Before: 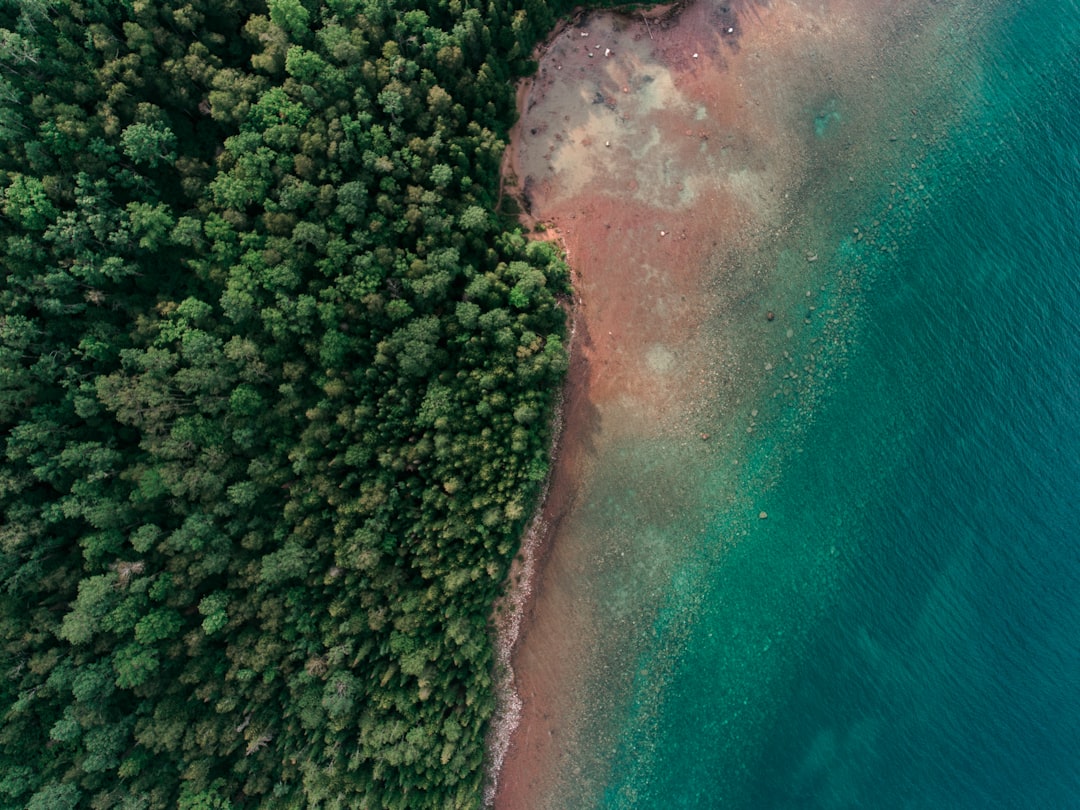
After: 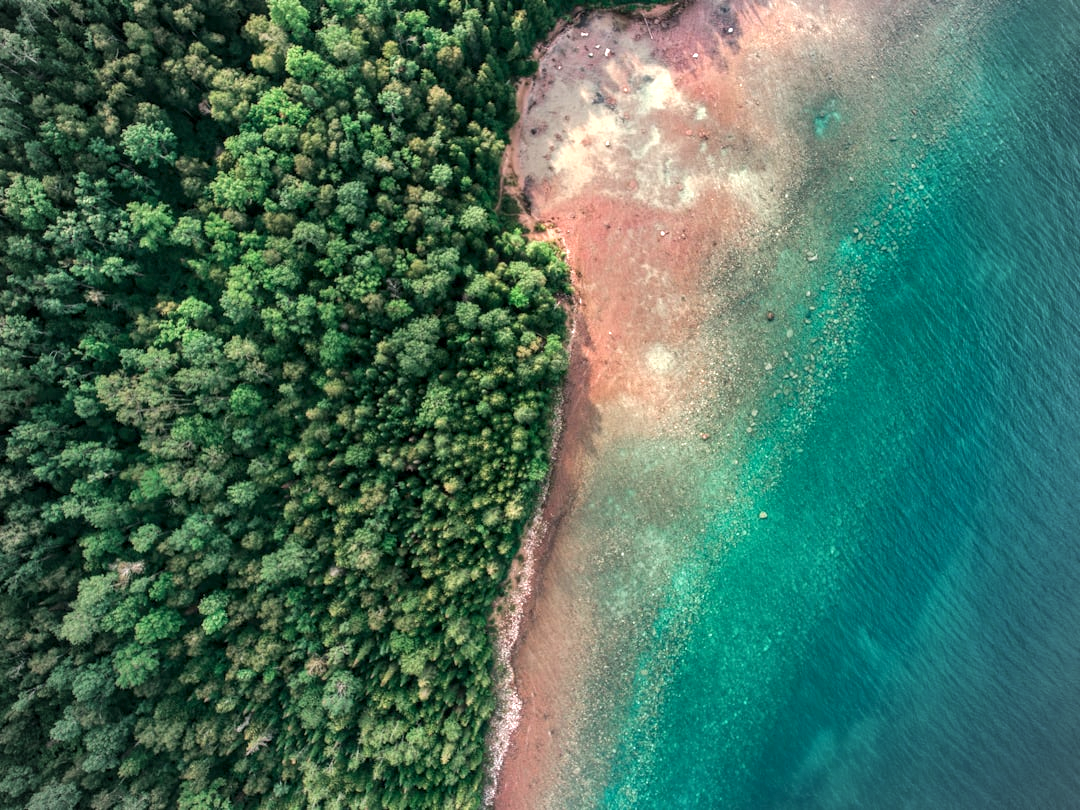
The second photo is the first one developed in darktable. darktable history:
exposure: black level correction 0, exposure 1.1 EV, compensate exposure bias true, compensate highlight preservation false
local contrast: on, module defaults
vignetting: on, module defaults
shadows and highlights: shadows 43.71, white point adjustment -1.46, soften with gaussian
